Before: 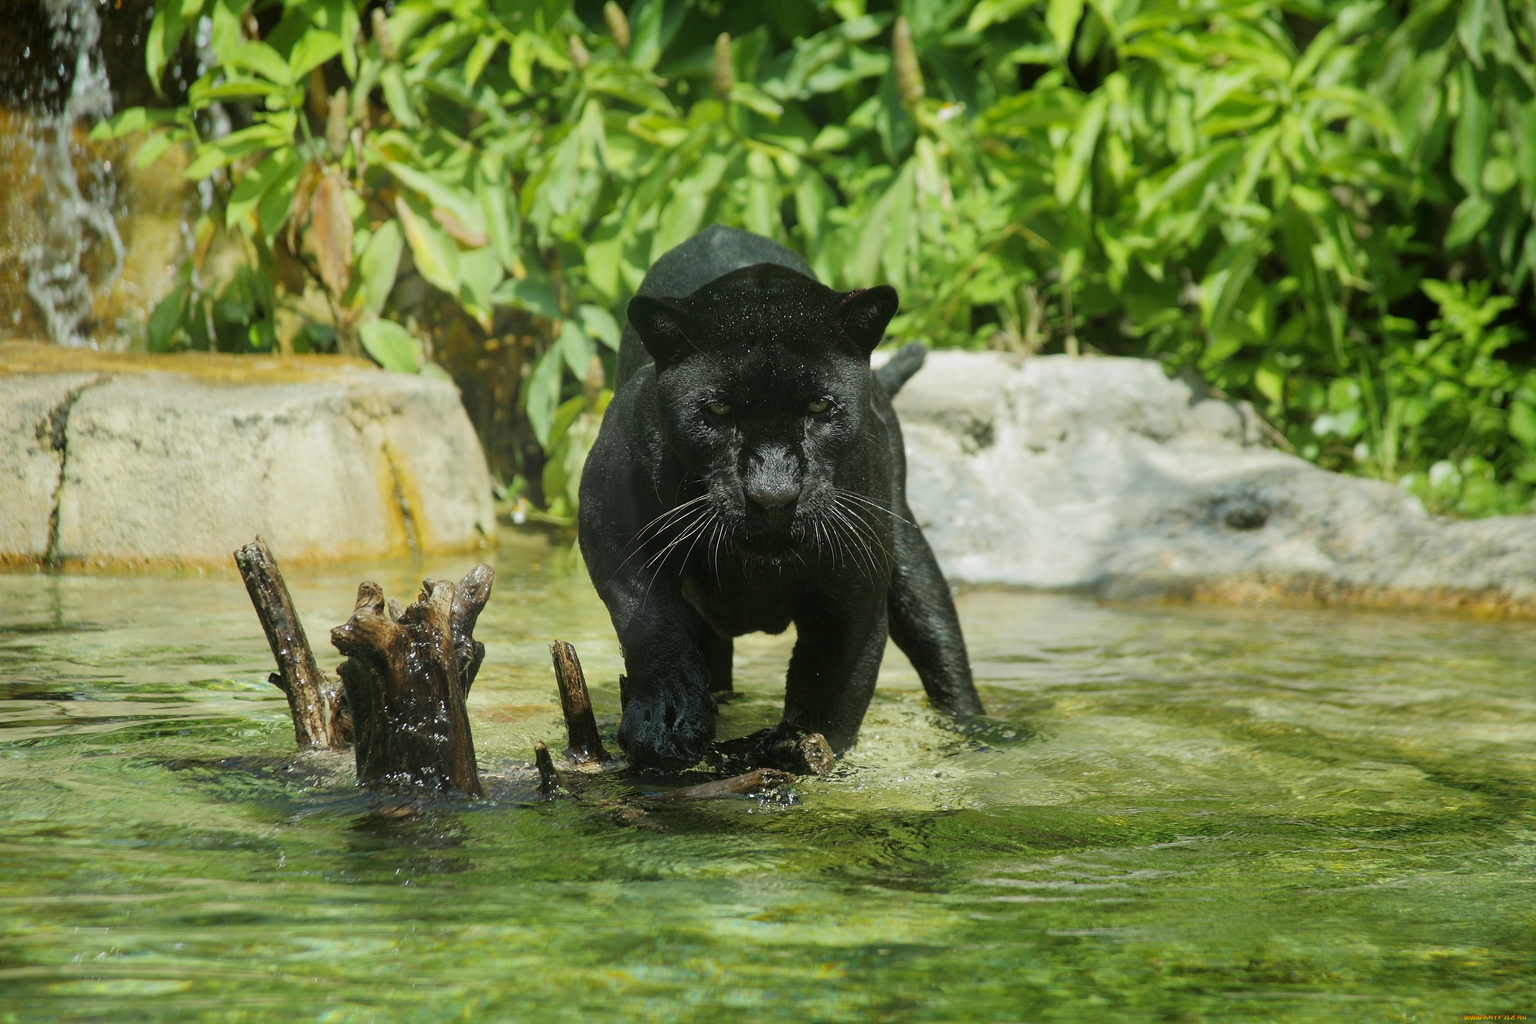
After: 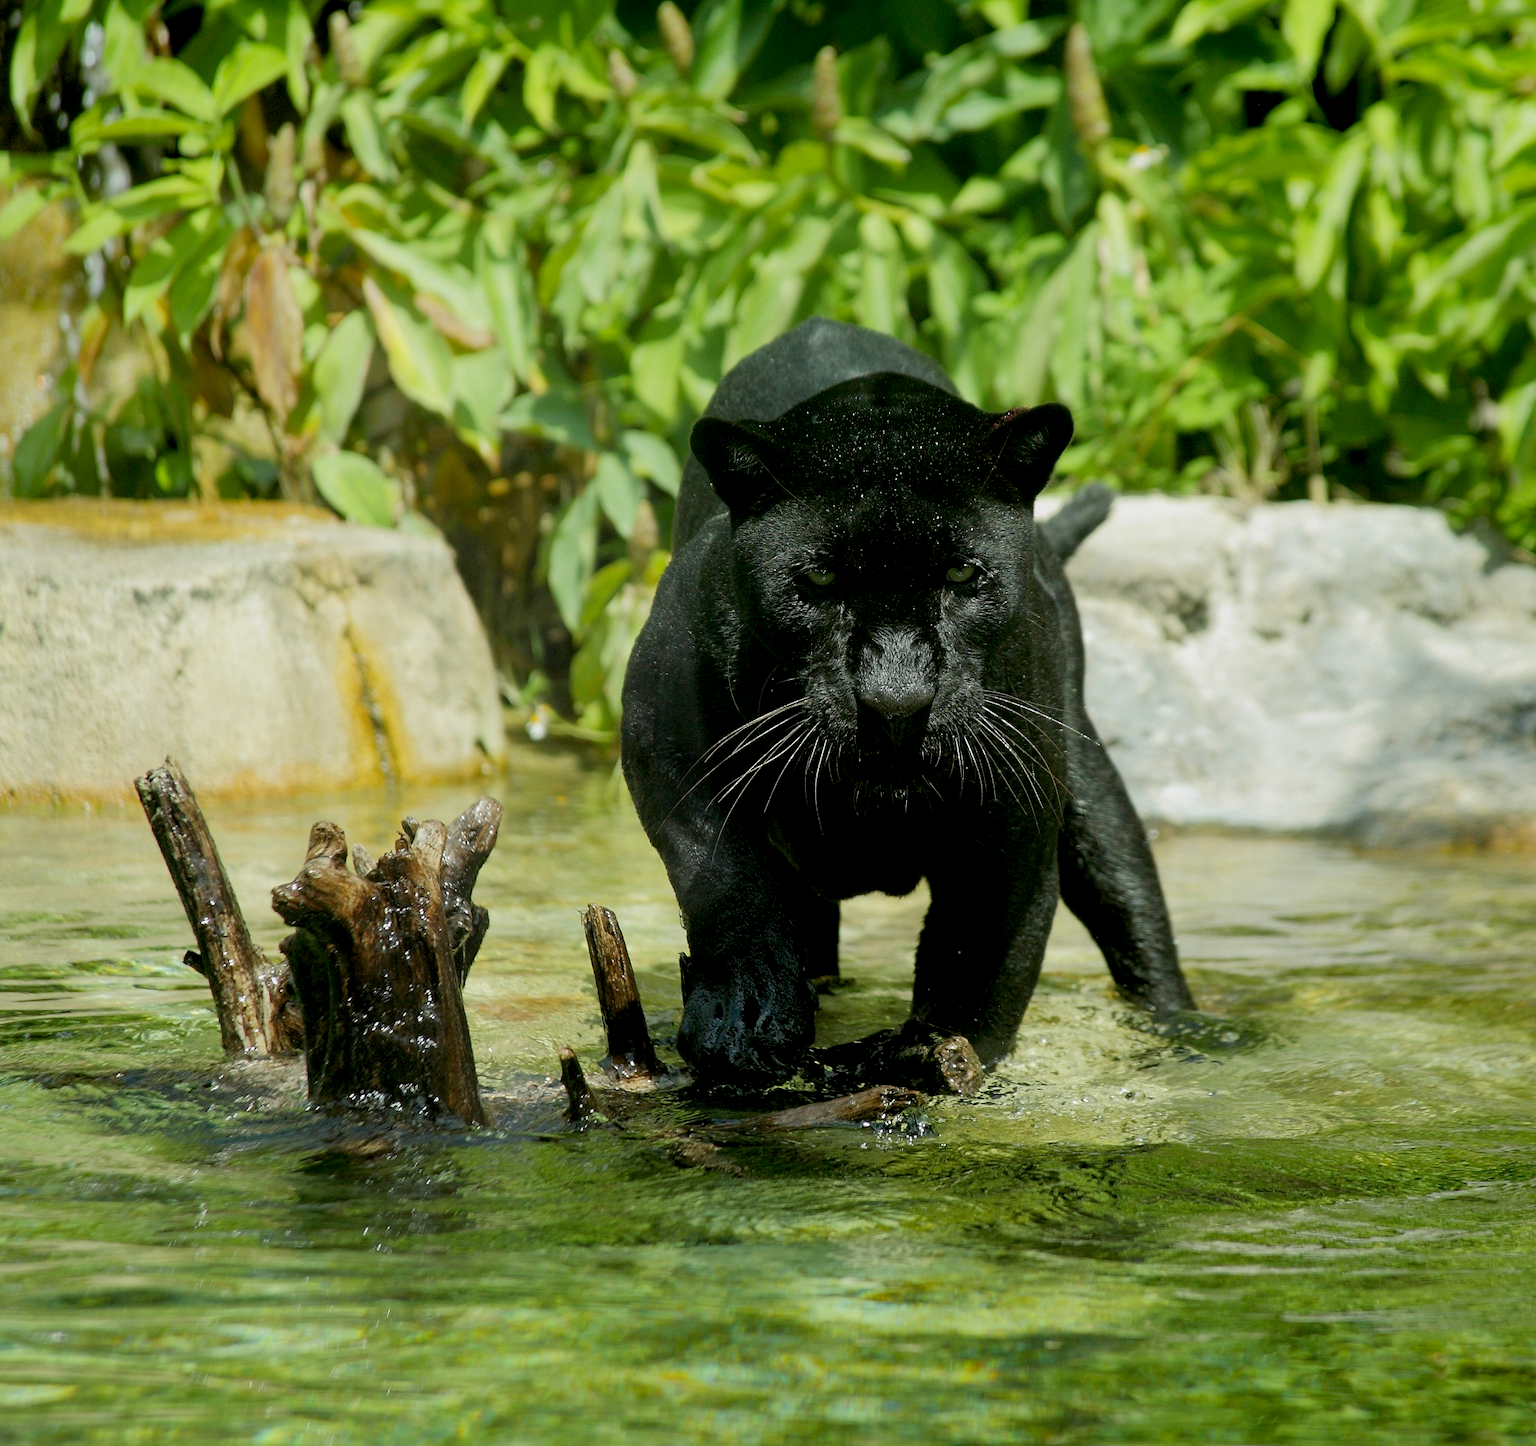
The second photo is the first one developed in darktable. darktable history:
exposure: black level correction 0.012, compensate highlight preservation false
tone equalizer: on, module defaults
crop and rotate: left 9.061%, right 20.142%
